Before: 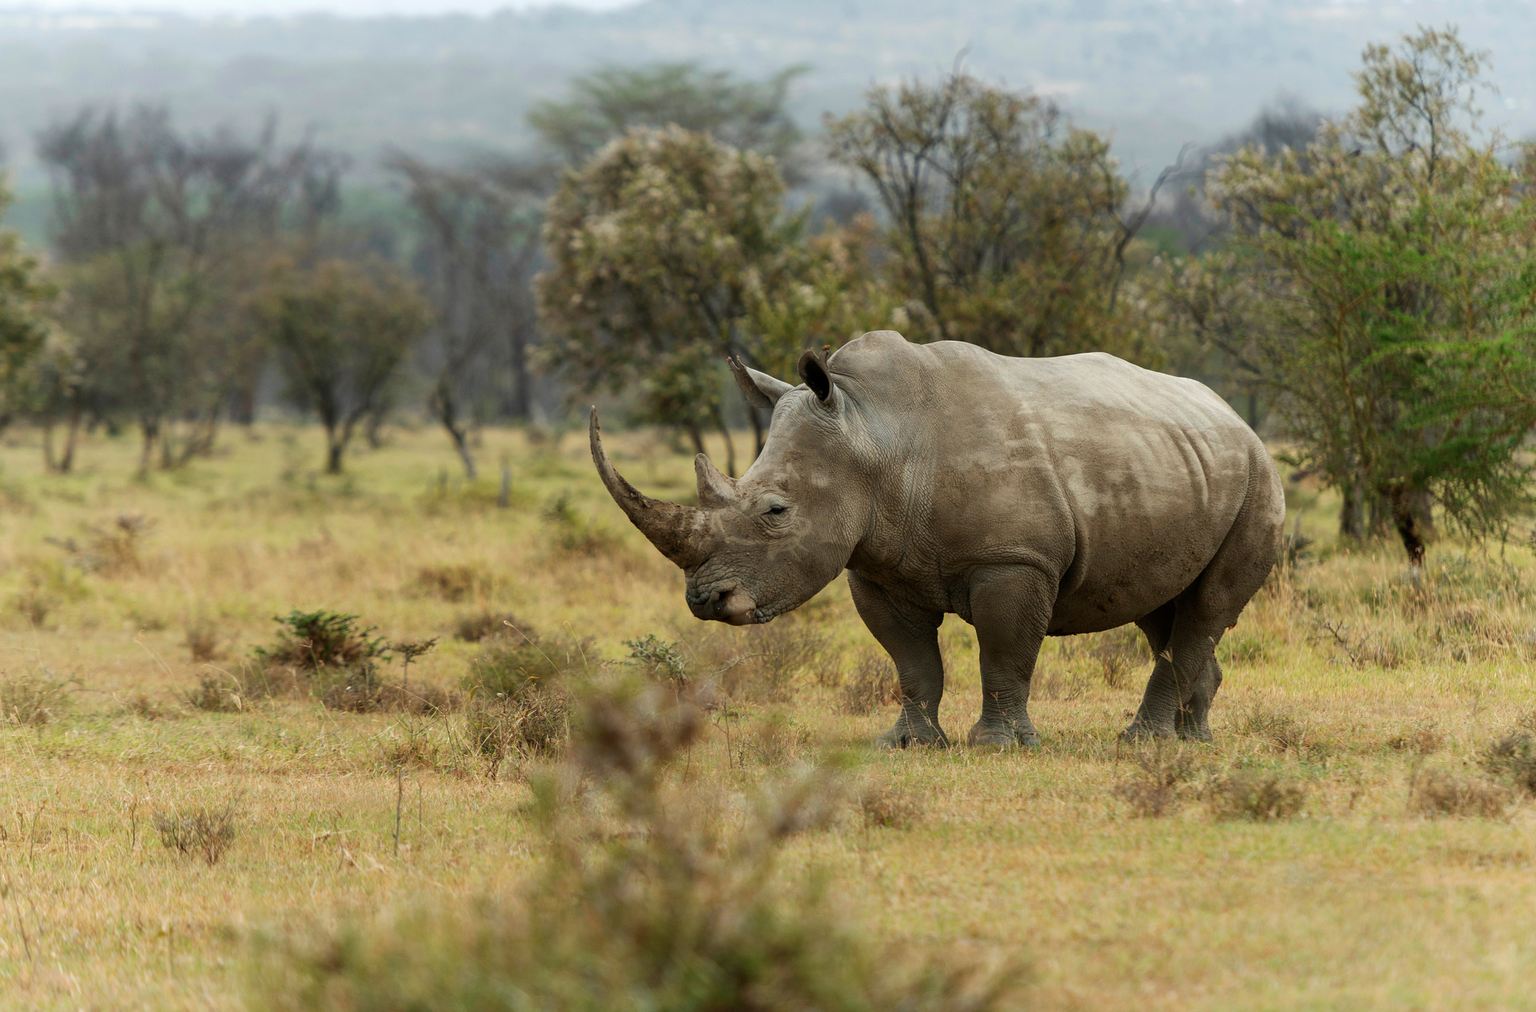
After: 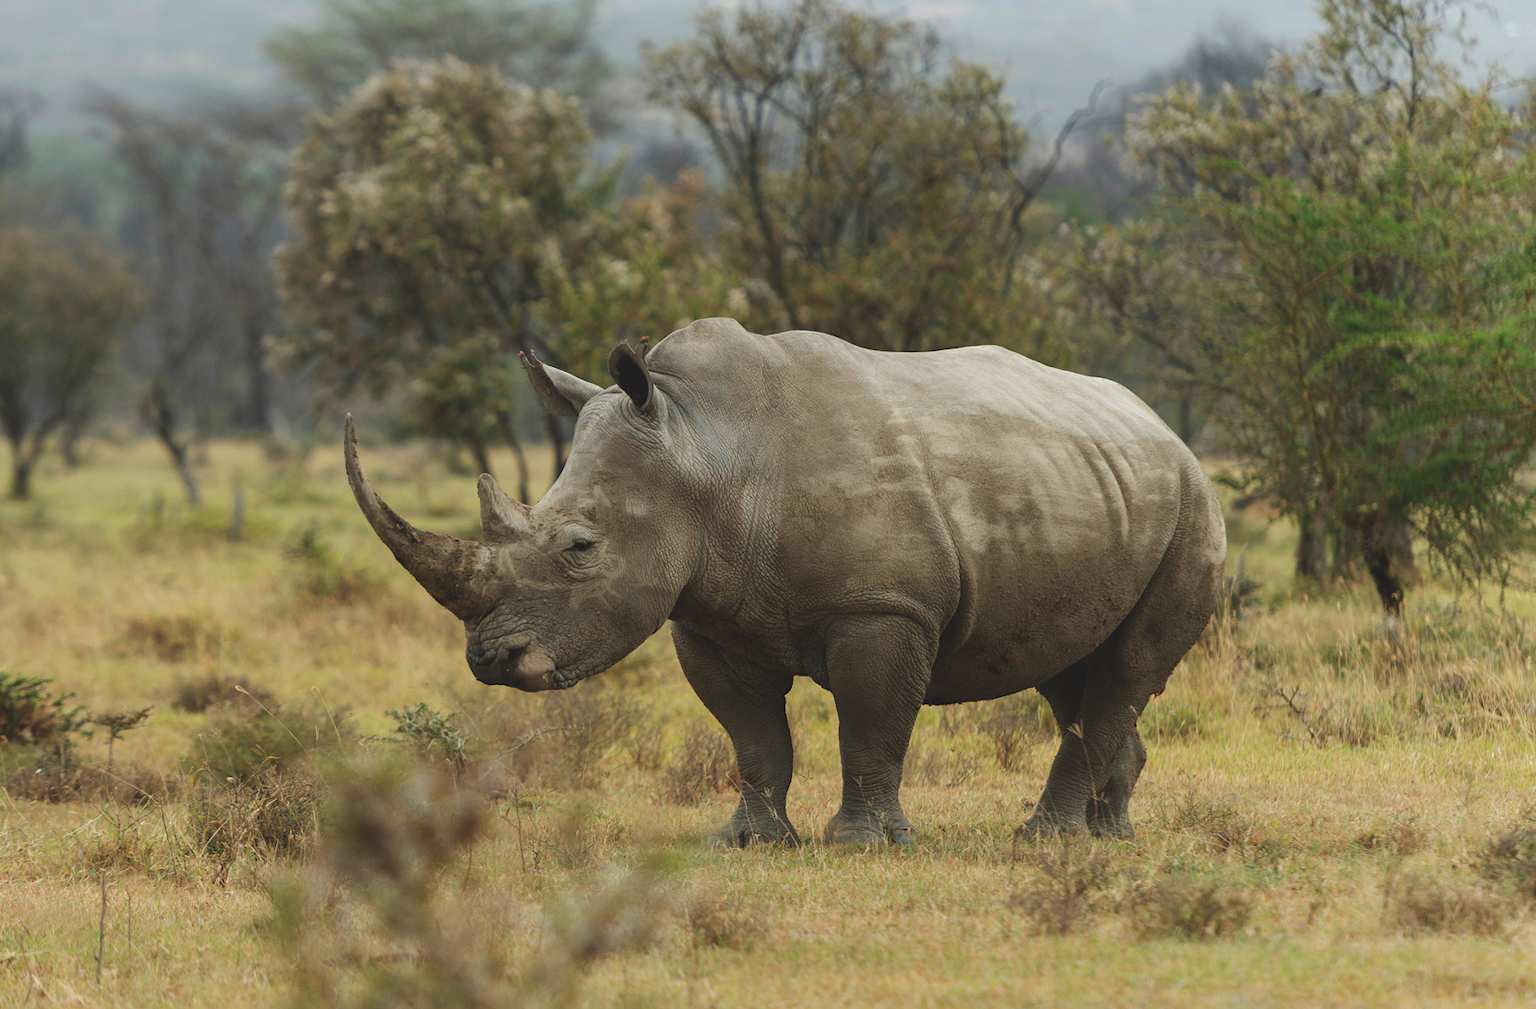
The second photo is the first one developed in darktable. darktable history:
exposure: black level correction -0.015, exposure -0.125 EV, compensate highlight preservation false
crop and rotate: left 20.74%, top 7.912%, right 0.375%, bottom 13.378%
